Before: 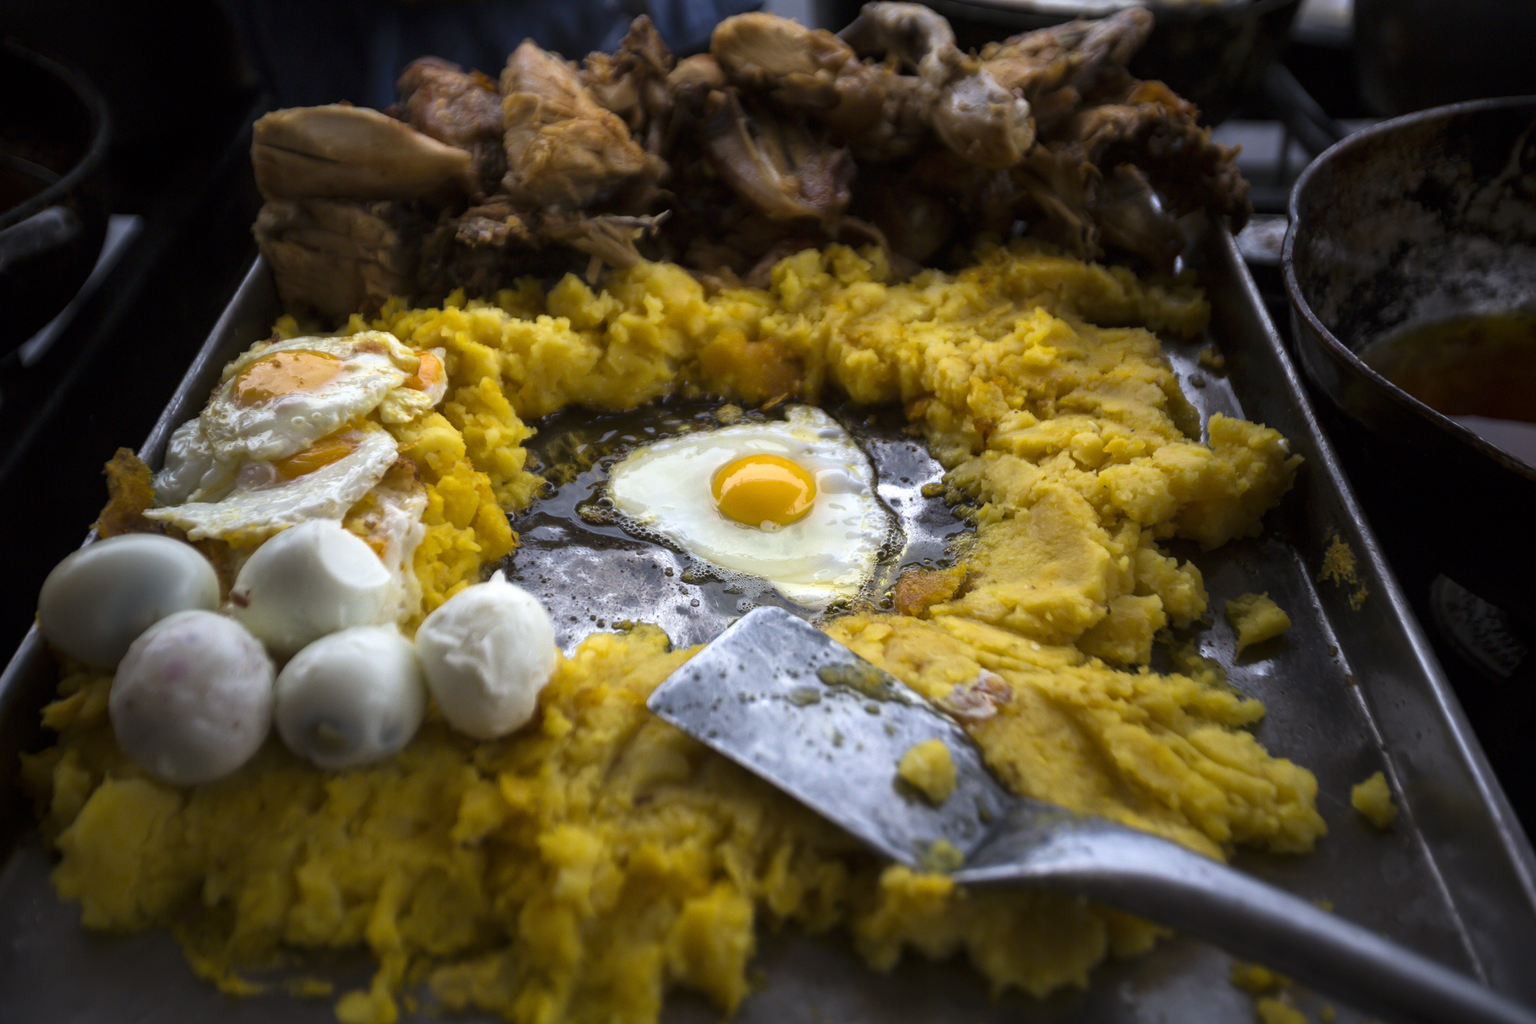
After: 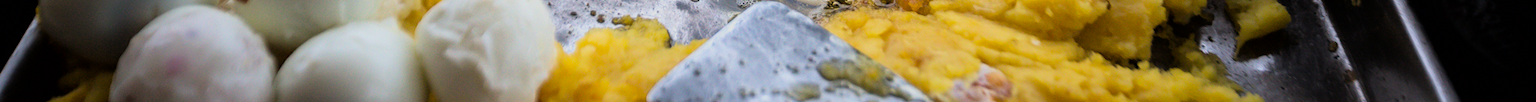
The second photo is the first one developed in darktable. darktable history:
filmic rgb: black relative exposure -7.65 EV, white relative exposure 4.56 EV, hardness 3.61, color science v6 (2022)
crop and rotate: top 59.084%, bottom 30.916%
exposure: exposure 0.375 EV, compensate highlight preservation false
